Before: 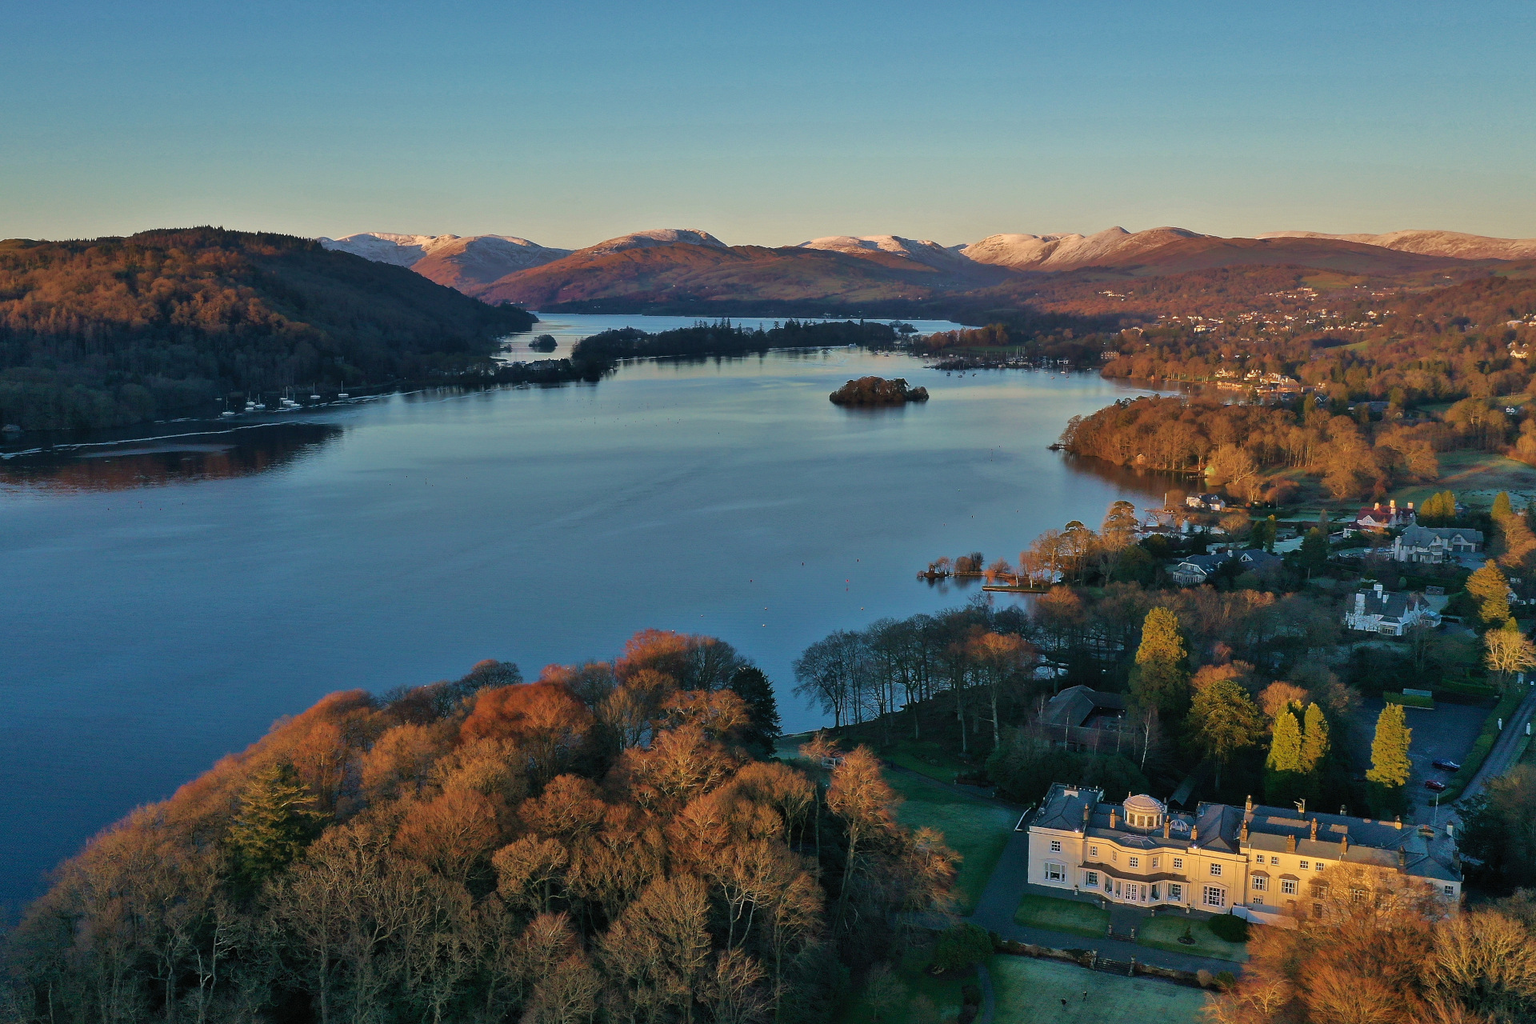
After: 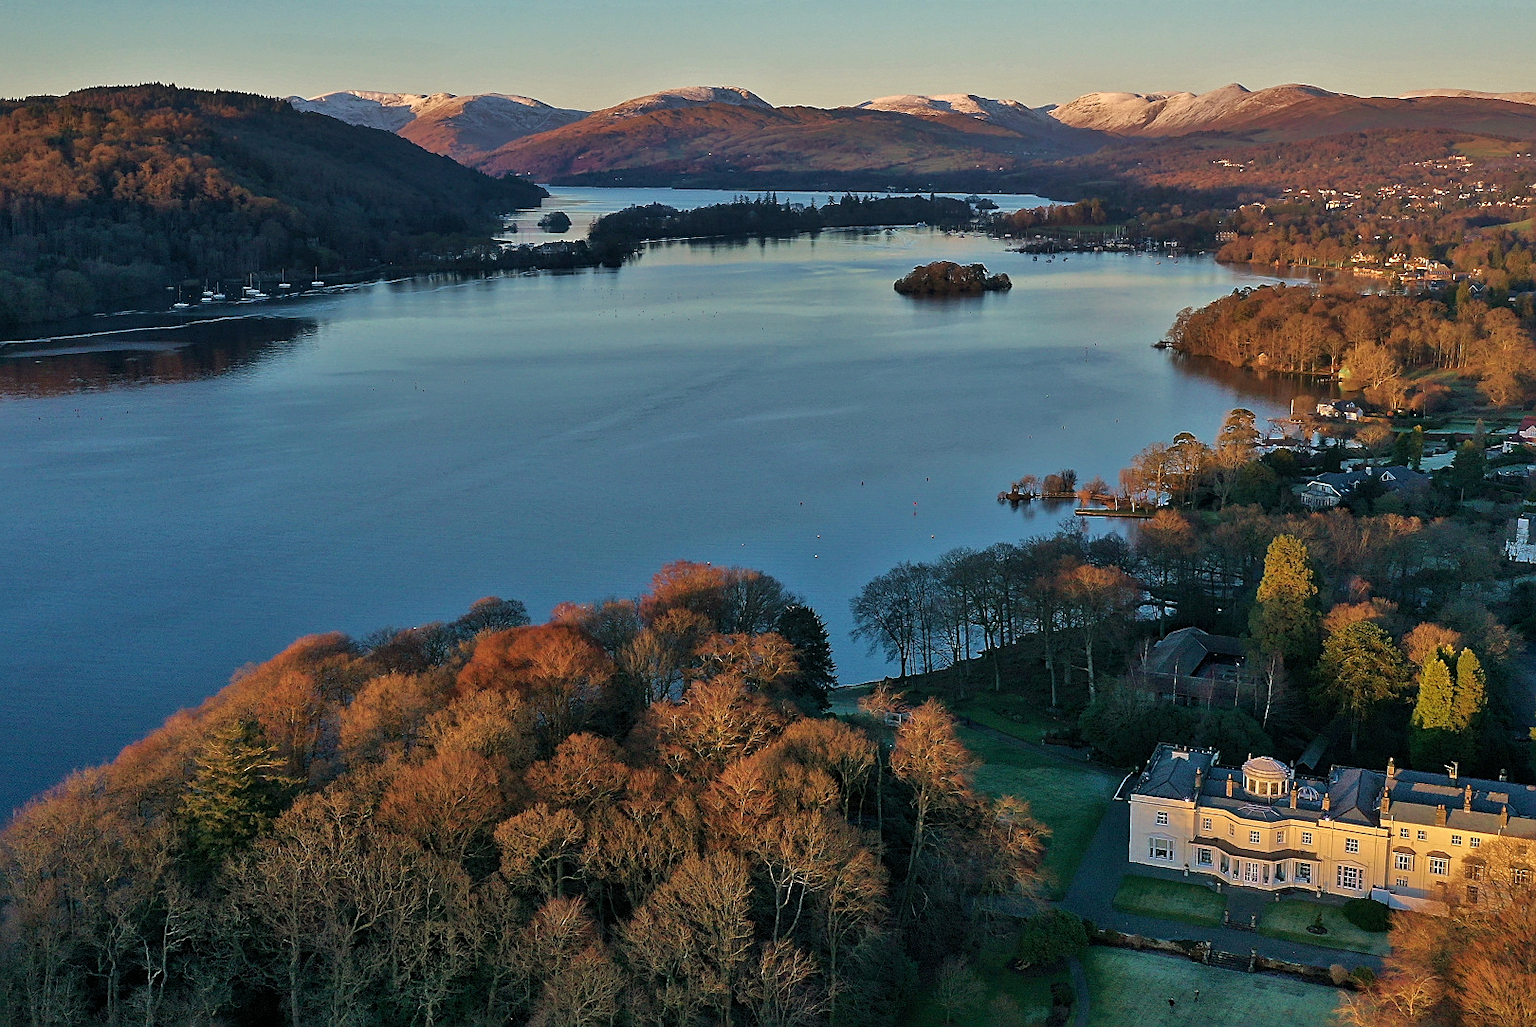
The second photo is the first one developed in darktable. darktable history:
local contrast: highlights 104%, shadows 99%, detail 119%, midtone range 0.2
crop and rotate: left 4.942%, top 15.291%, right 10.642%
sharpen: on, module defaults
